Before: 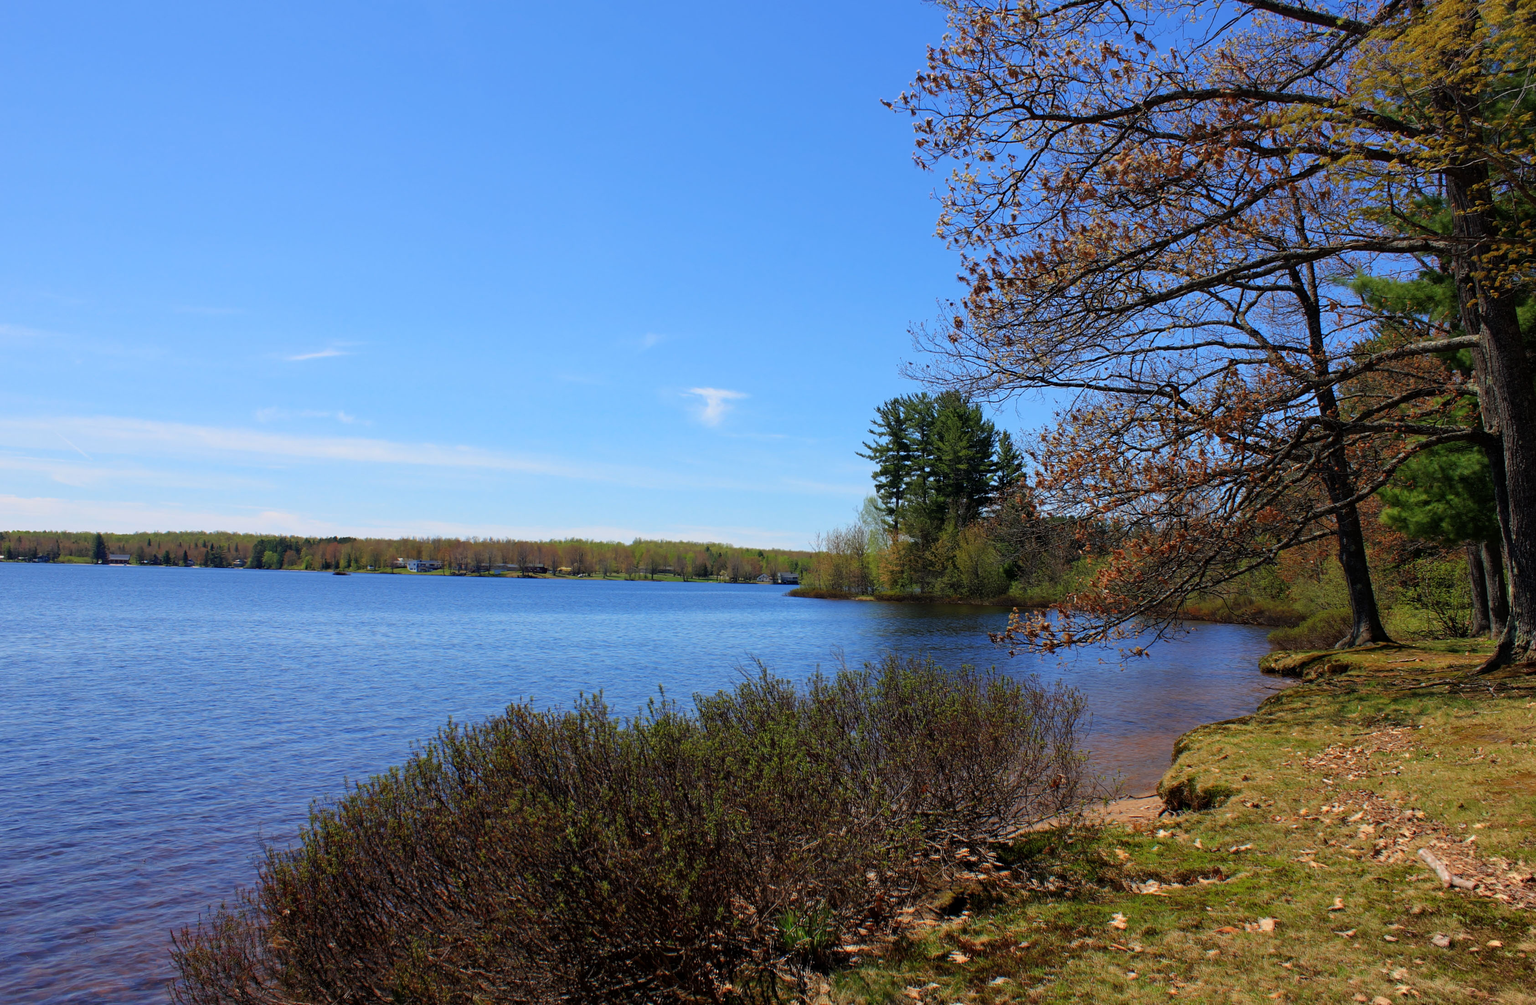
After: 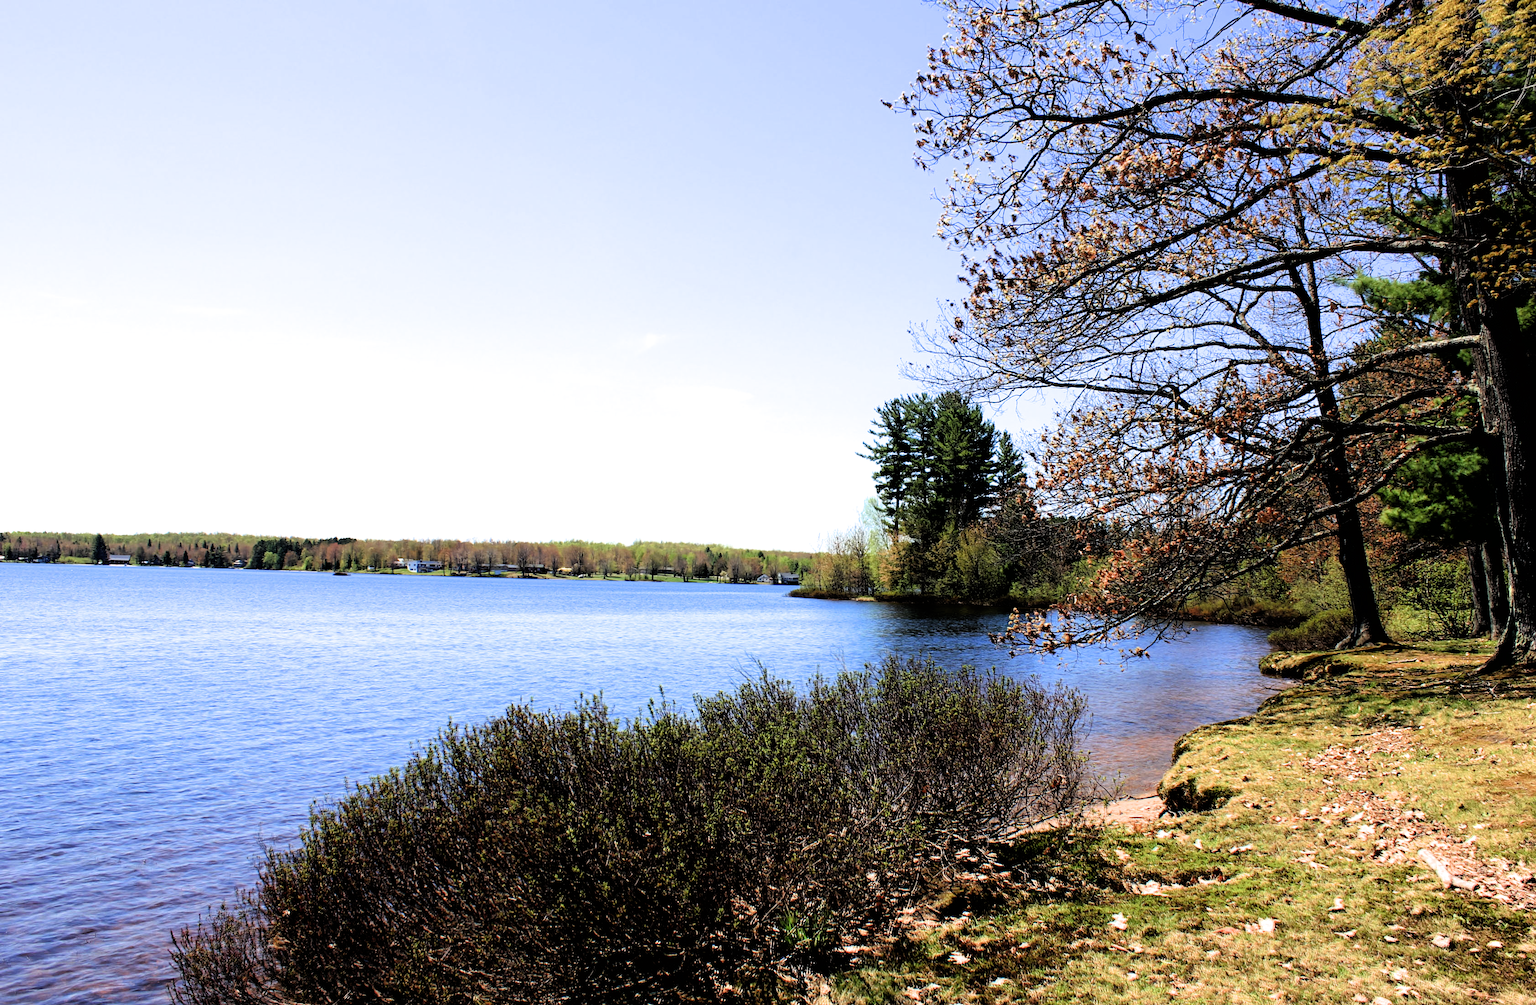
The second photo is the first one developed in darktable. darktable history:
exposure: black level correction 0, exposure 0.931 EV, compensate highlight preservation false
filmic rgb: black relative exposure -3.8 EV, white relative exposure 2.37 EV, dynamic range scaling -49.95%, hardness 3.43, latitude 29.6%, contrast 1.784
contrast equalizer: y [[0.5, 0.5, 0.472, 0.5, 0.5, 0.5], [0.5 ×6], [0.5 ×6], [0 ×6], [0 ×6]]
